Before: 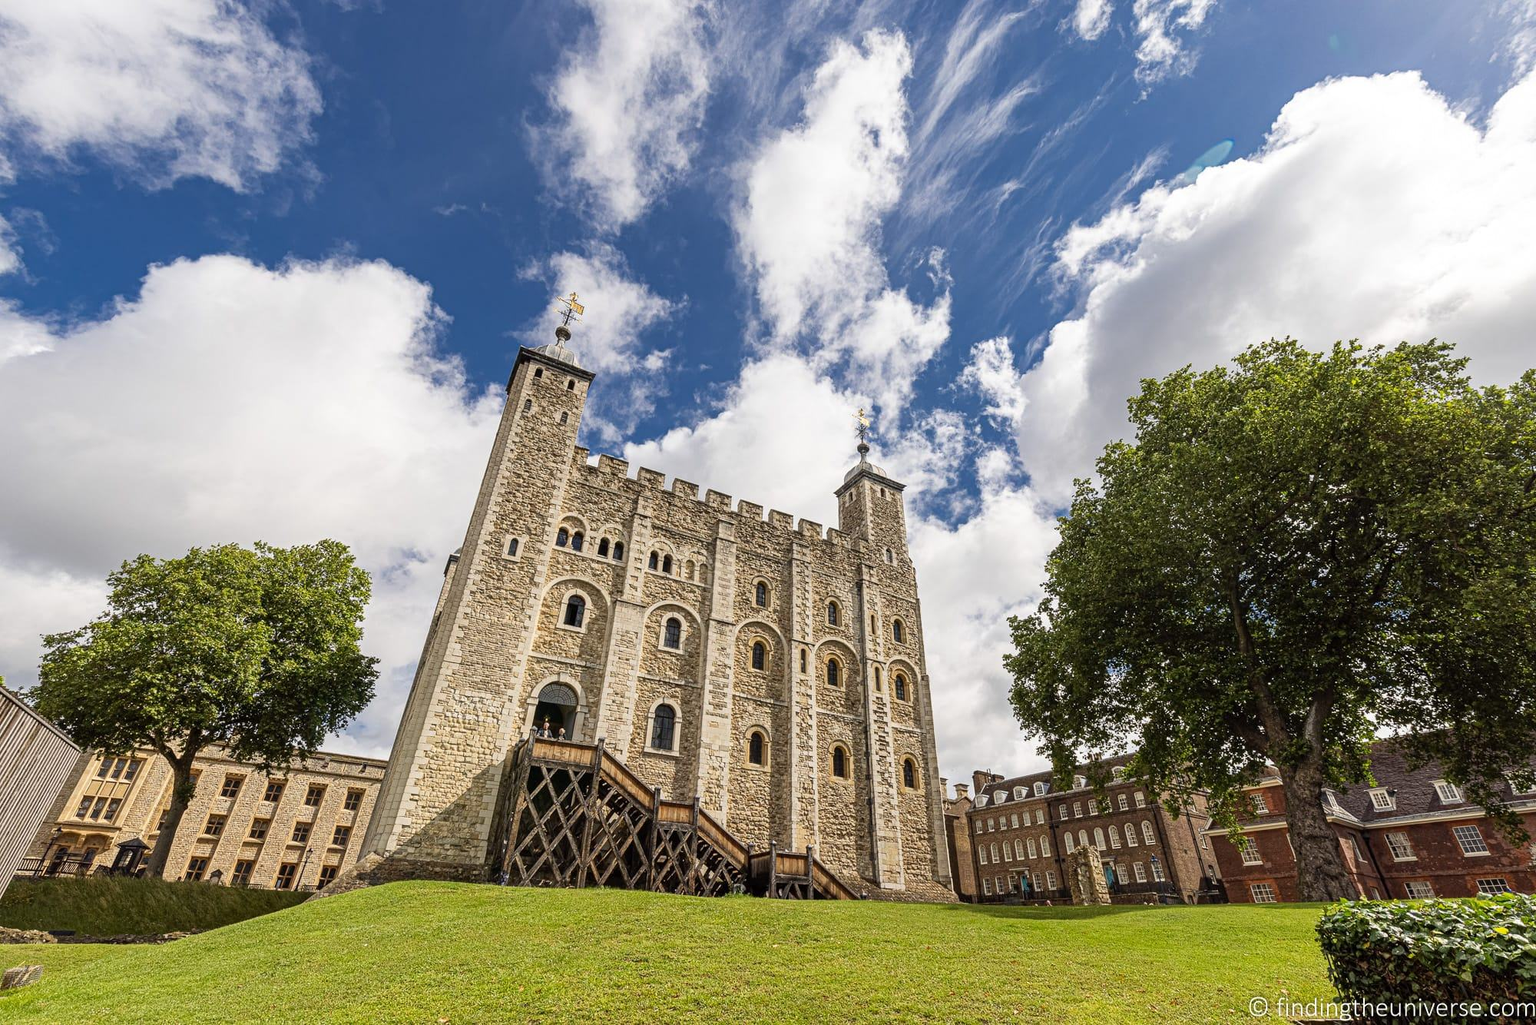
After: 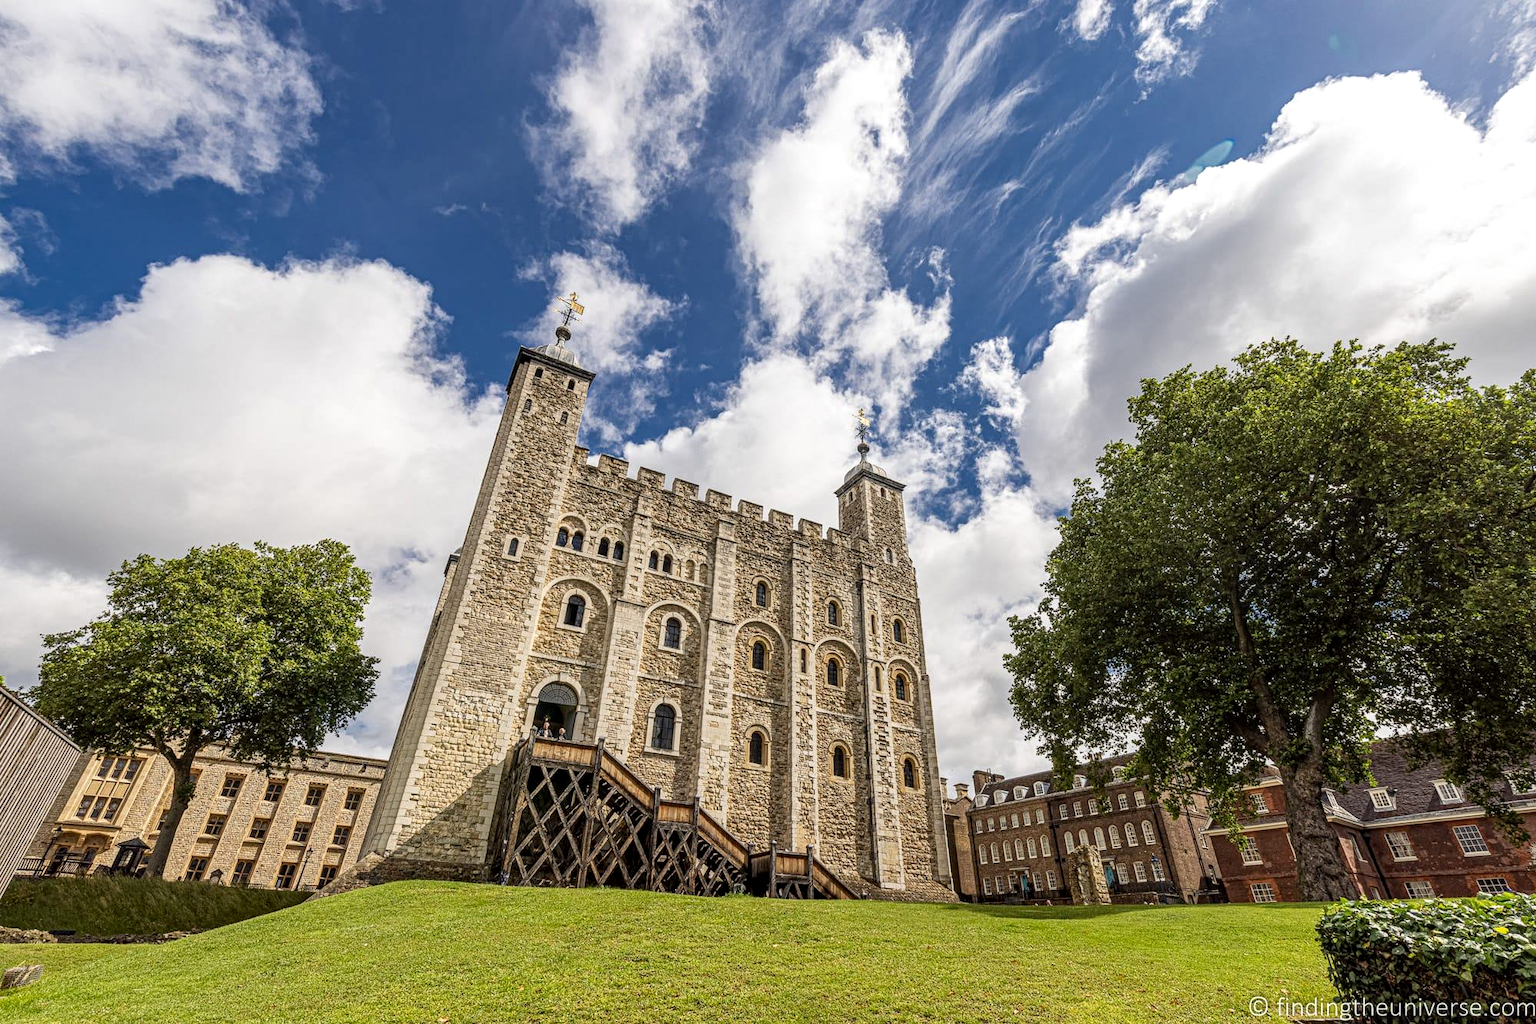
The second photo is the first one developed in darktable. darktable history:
local contrast: on, module defaults
exposure: black level correction 0.001, compensate exposure bias true, compensate highlight preservation false
